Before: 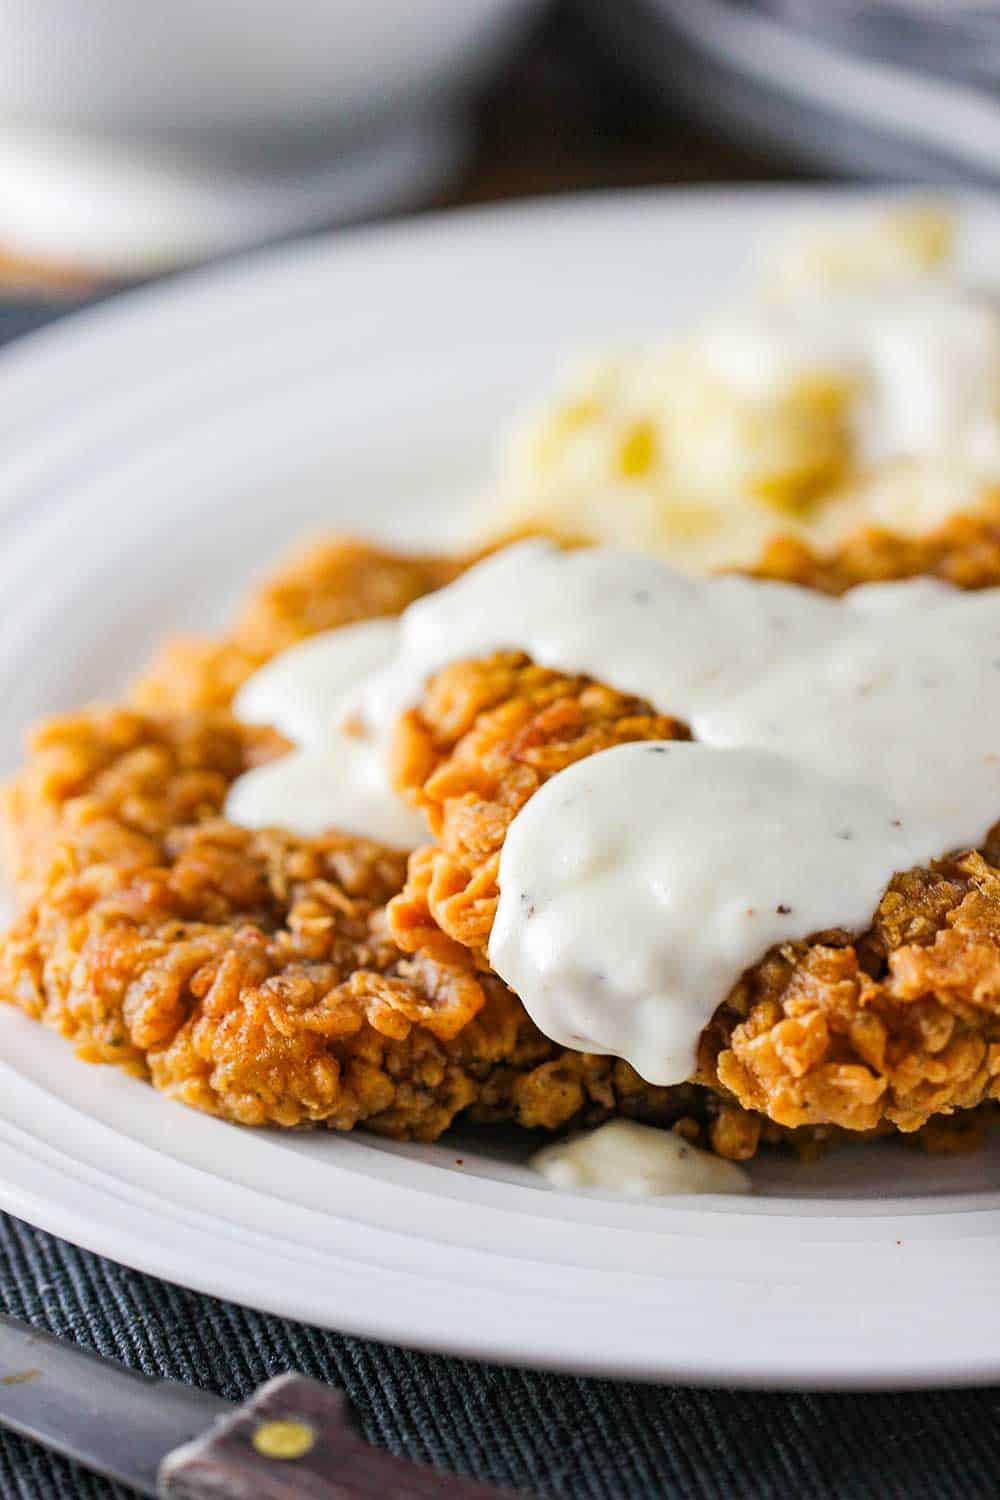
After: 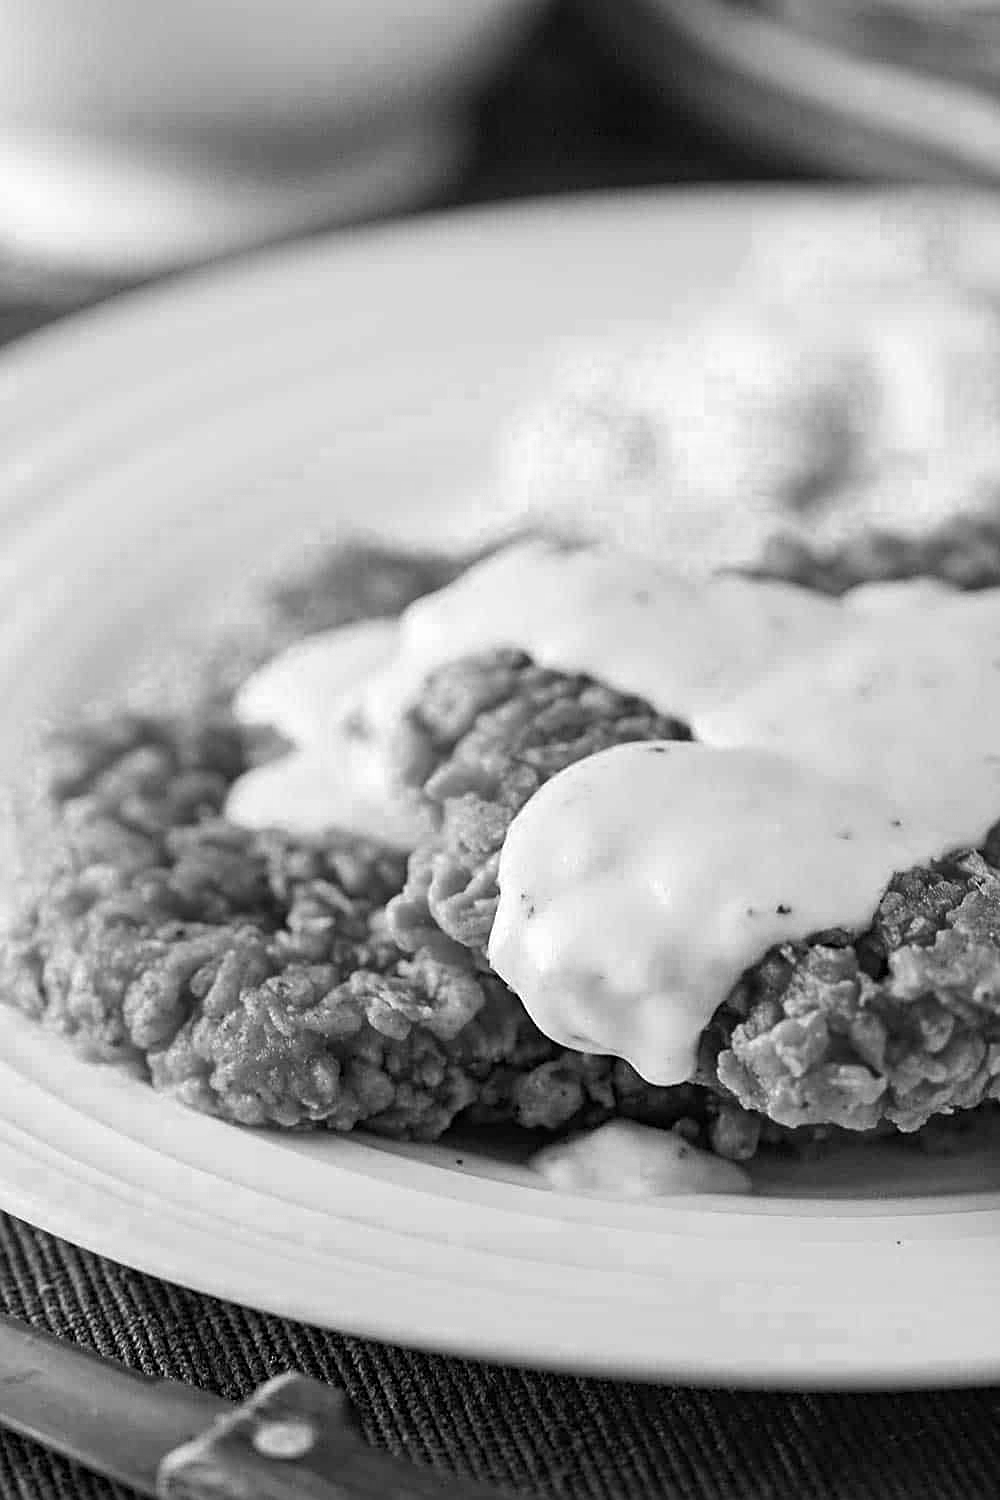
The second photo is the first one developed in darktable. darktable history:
sharpen: on, module defaults
color zones: curves: ch0 [(0.002, 0.593) (0.143, 0.417) (0.285, 0.541) (0.455, 0.289) (0.608, 0.327) (0.727, 0.283) (0.869, 0.571) (1, 0.603)]; ch1 [(0, 0) (0.143, 0) (0.286, 0) (0.429, 0) (0.571, 0) (0.714, 0) (0.857, 0)]
